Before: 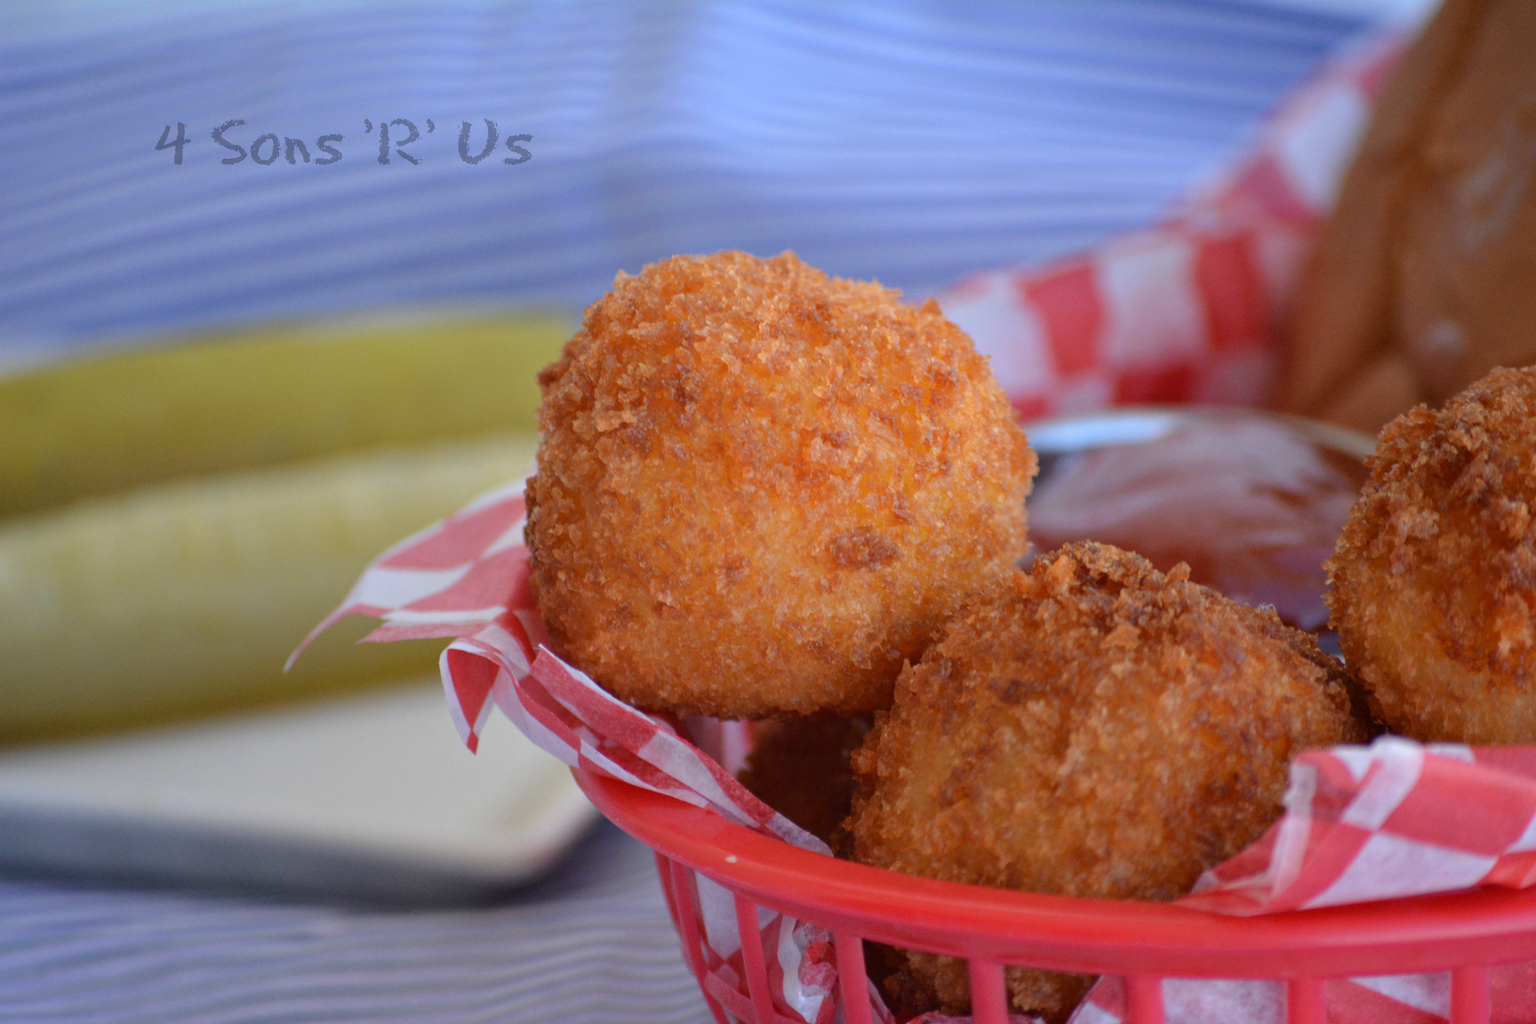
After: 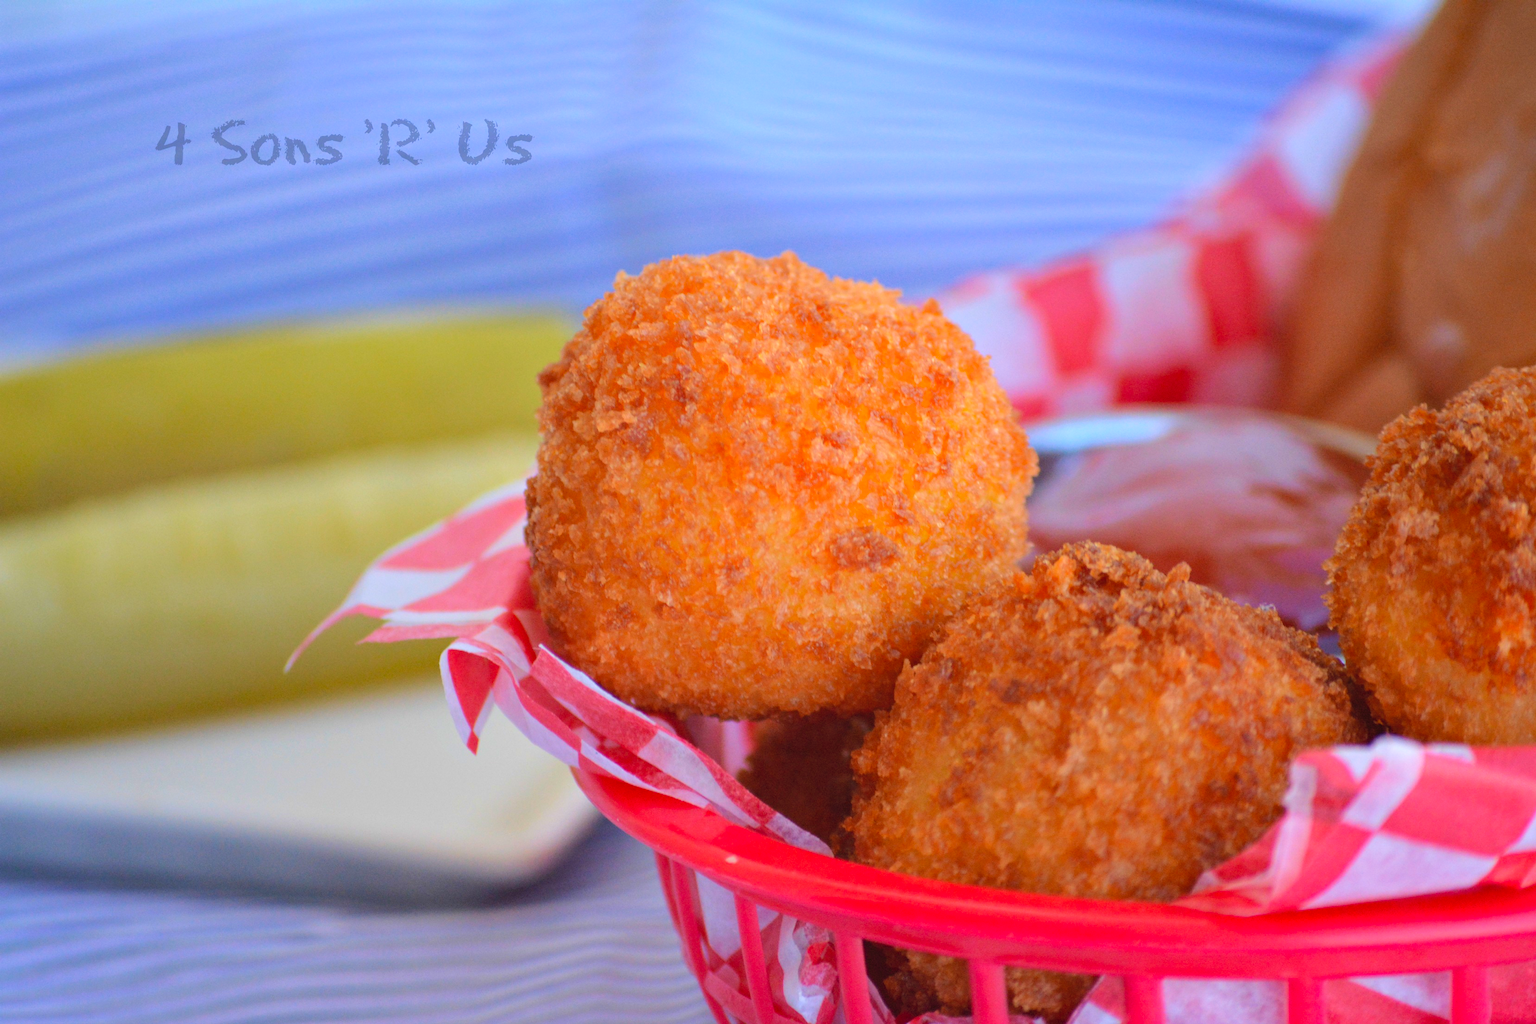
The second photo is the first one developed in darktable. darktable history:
velvia: on, module defaults
contrast brightness saturation: contrast 0.067, brightness 0.175, saturation 0.402
